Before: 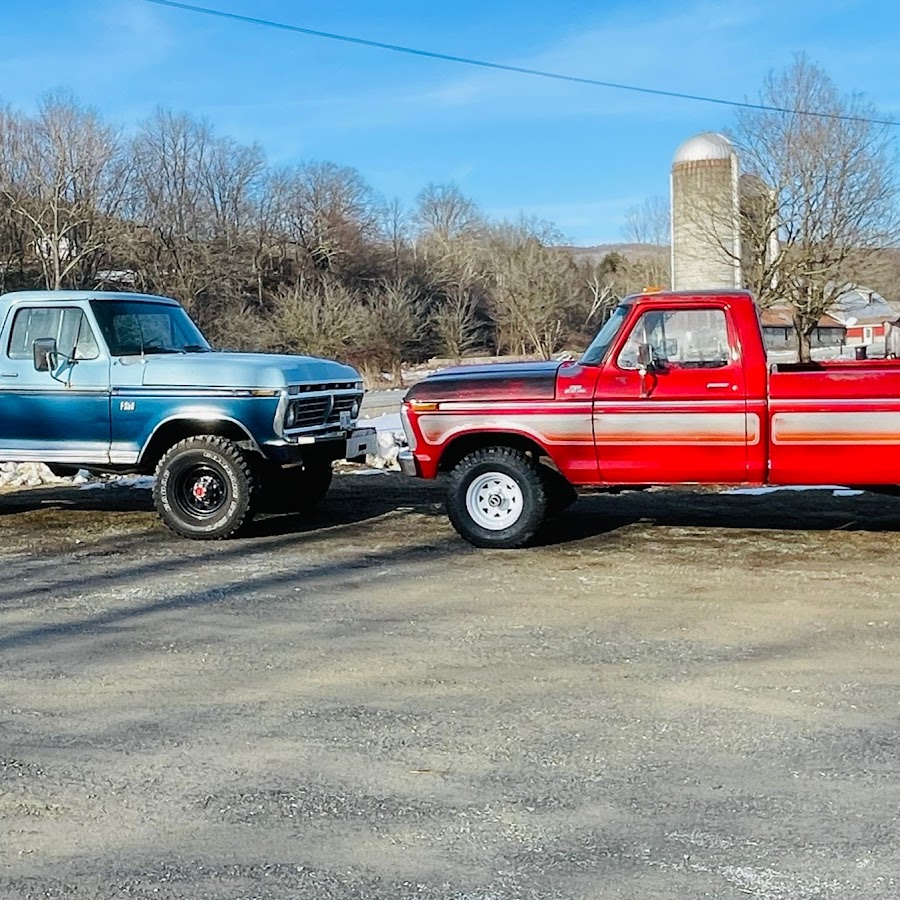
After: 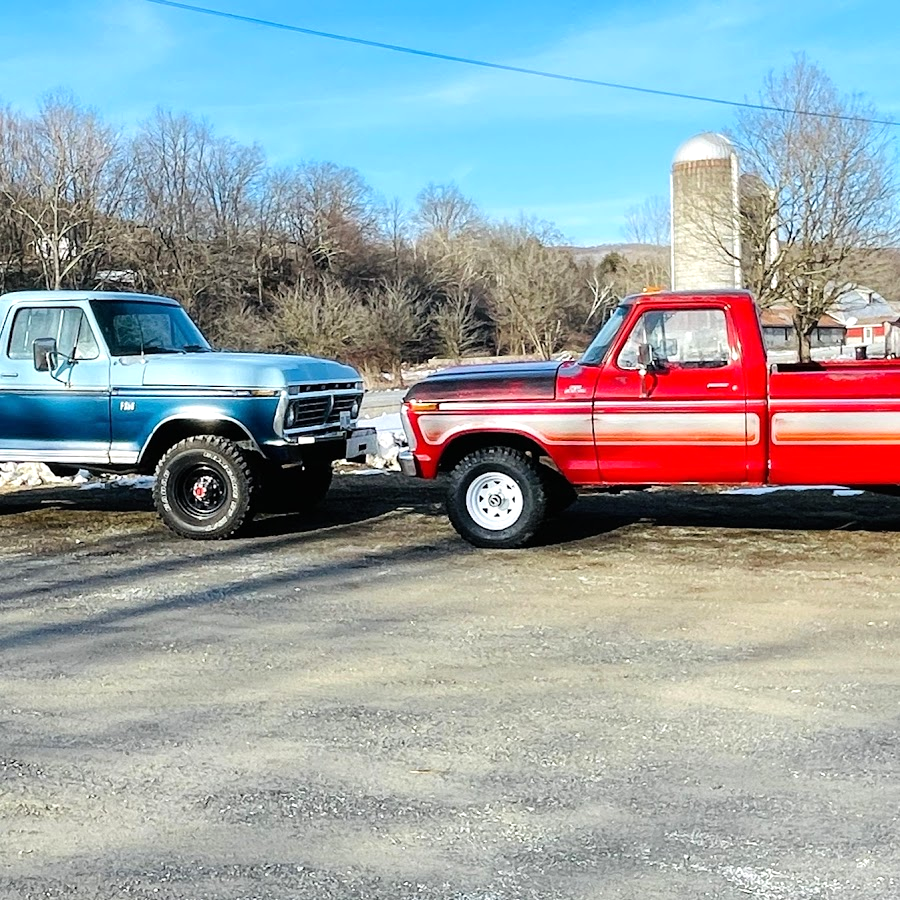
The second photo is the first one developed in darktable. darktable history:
tone equalizer: -8 EV -0.406 EV, -7 EV -0.4 EV, -6 EV -0.345 EV, -5 EV -0.26 EV, -3 EV 0.219 EV, -2 EV 0.355 EV, -1 EV 0.396 EV, +0 EV 0.43 EV
